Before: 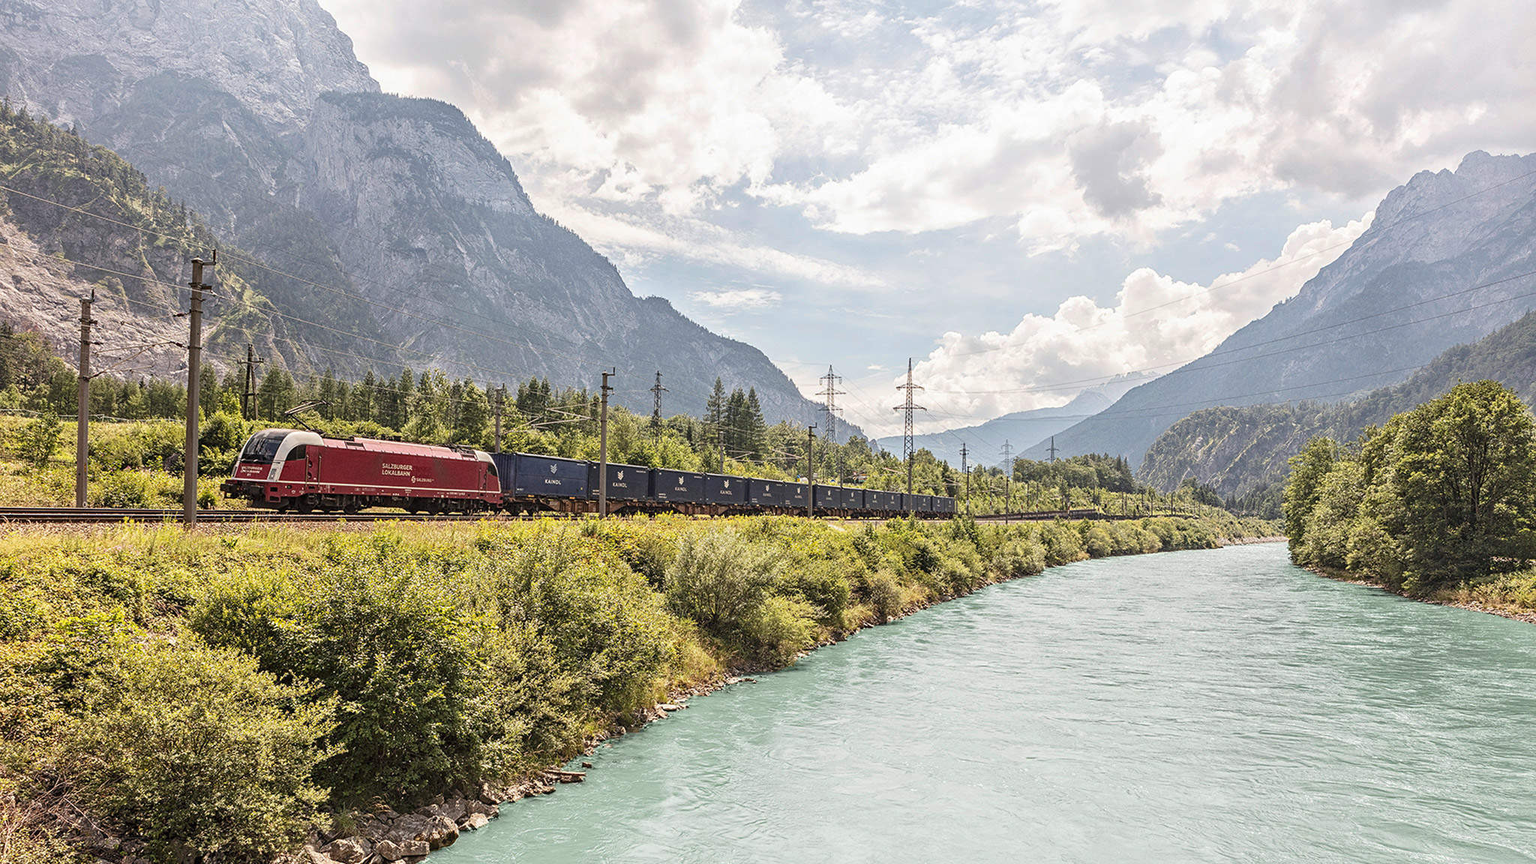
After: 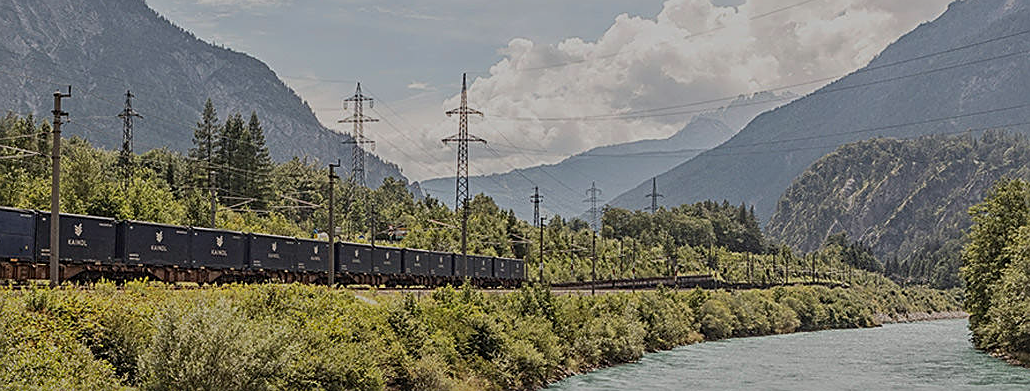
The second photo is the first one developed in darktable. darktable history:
sharpen: on, module defaults
crop: left 36.613%, top 35.112%, right 13.063%, bottom 30.924%
exposure: exposure -0.933 EV, compensate highlight preservation false
